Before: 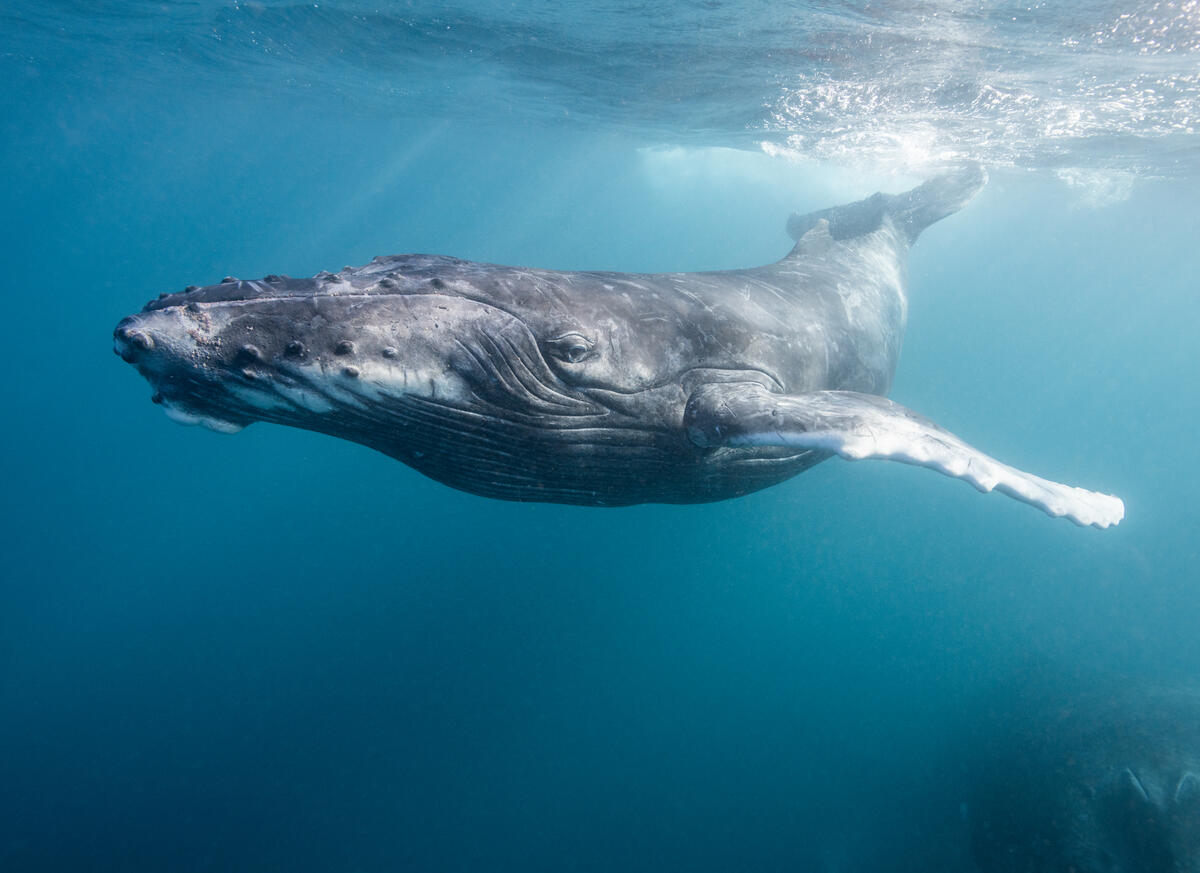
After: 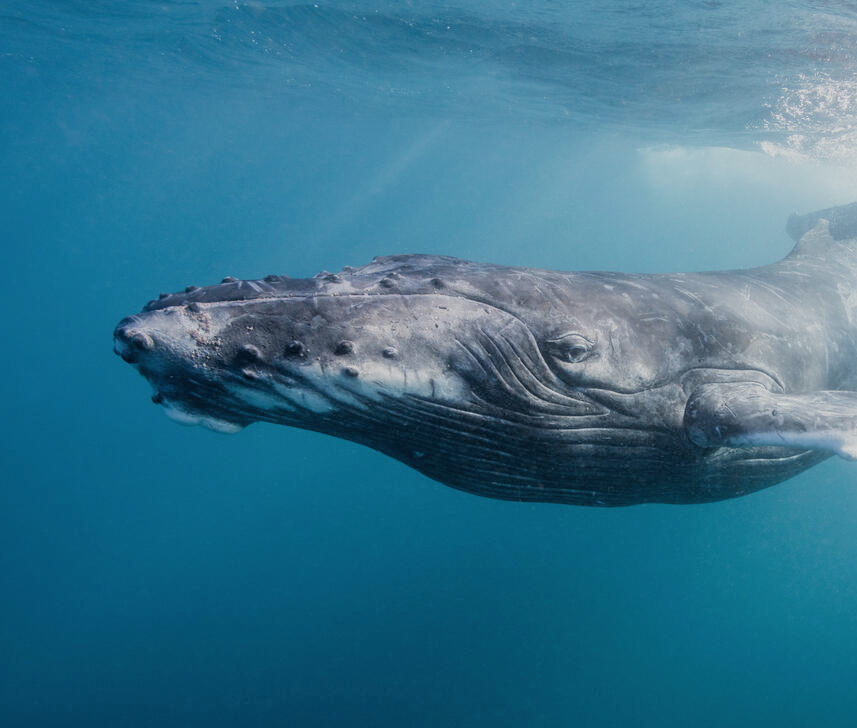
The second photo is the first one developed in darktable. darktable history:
filmic rgb: black relative exposure -7.97 EV, white relative exposure 3.87 EV, threshold 2.99 EV, hardness 4.32, add noise in highlights 0.001, color science v3 (2019), use custom middle-gray values true, contrast in highlights soft, enable highlight reconstruction true
tone equalizer: on, module defaults
crop: right 28.567%, bottom 16.563%
color correction: highlights a* -0.119, highlights b* 0.097
